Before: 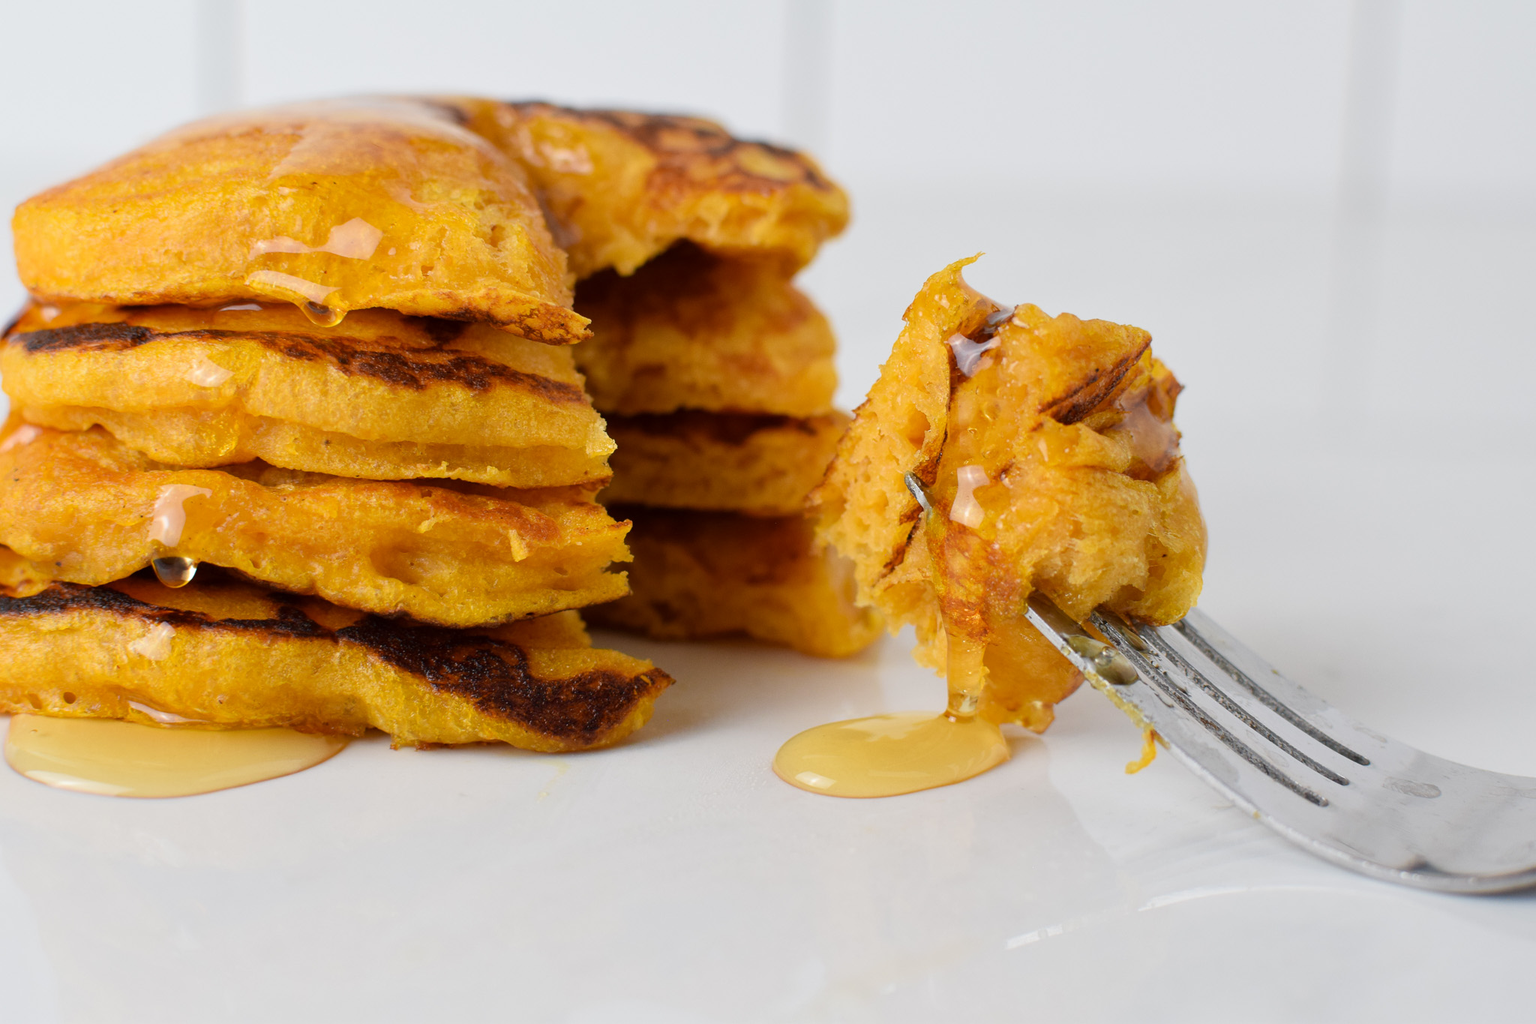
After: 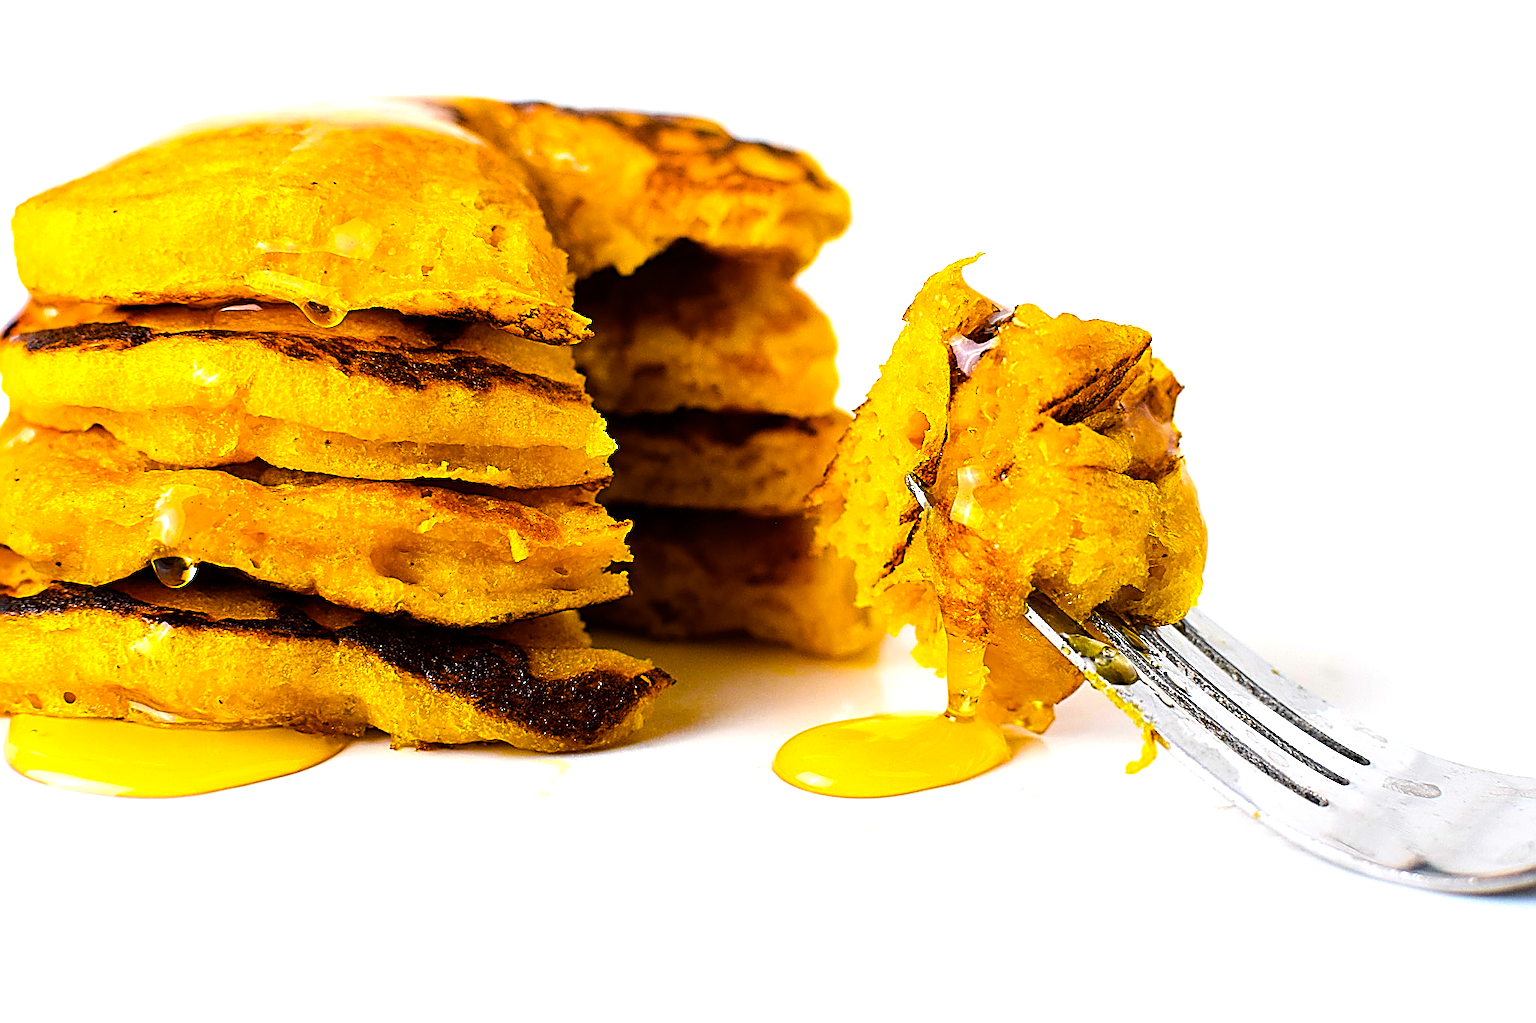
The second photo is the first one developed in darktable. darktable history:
sharpen: amount 2
color balance rgb: perceptual saturation grading › global saturation 100%
tone equalizer: -8 EV -1.08 EV, -7 EV -1.01 EV, -6 EV -0.867 EV, -5 EV -0.578 EV, -3 EV 0.578 EV, -2 EV 0.867 EV, -1 EV 1.01 EV, +0 EV 1.08 EV, edges refinement/feathering 500, mask exposure compensation -1.57 EV, preserve details no
